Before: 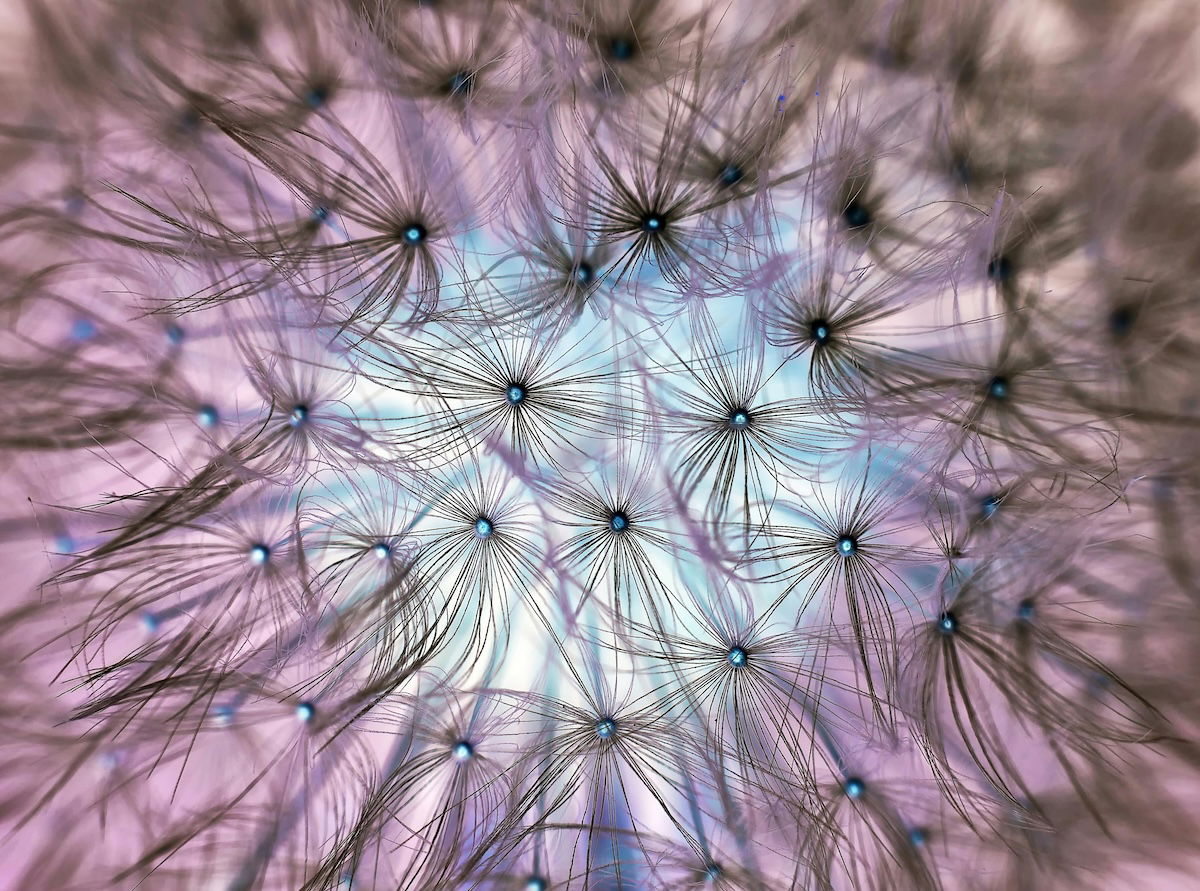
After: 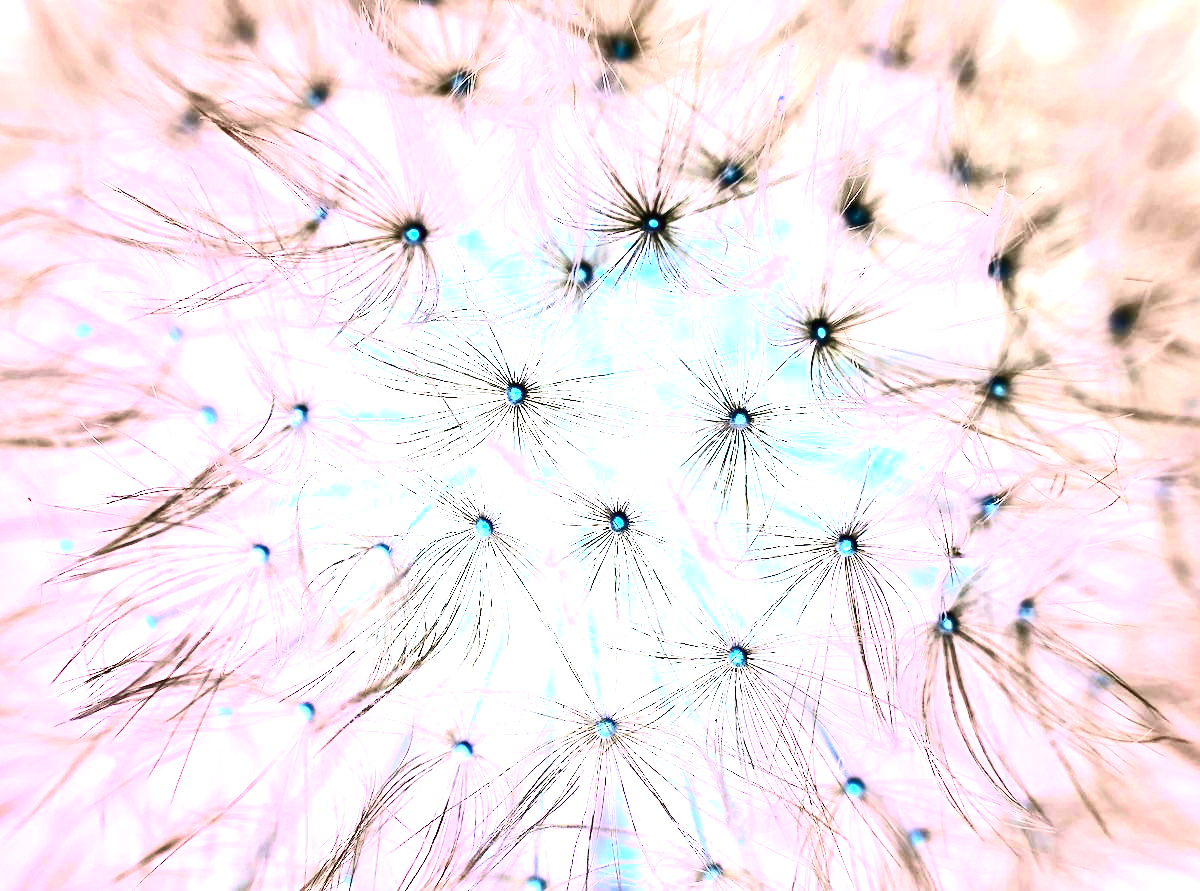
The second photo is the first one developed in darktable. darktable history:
exposure: black level correction 0, exposure 2.138 EV, compensate exposure bias true, compensate highlight preservation false
contrast brightness saturation: contrast 0.4, brightness 0.1, saturation 0.21
